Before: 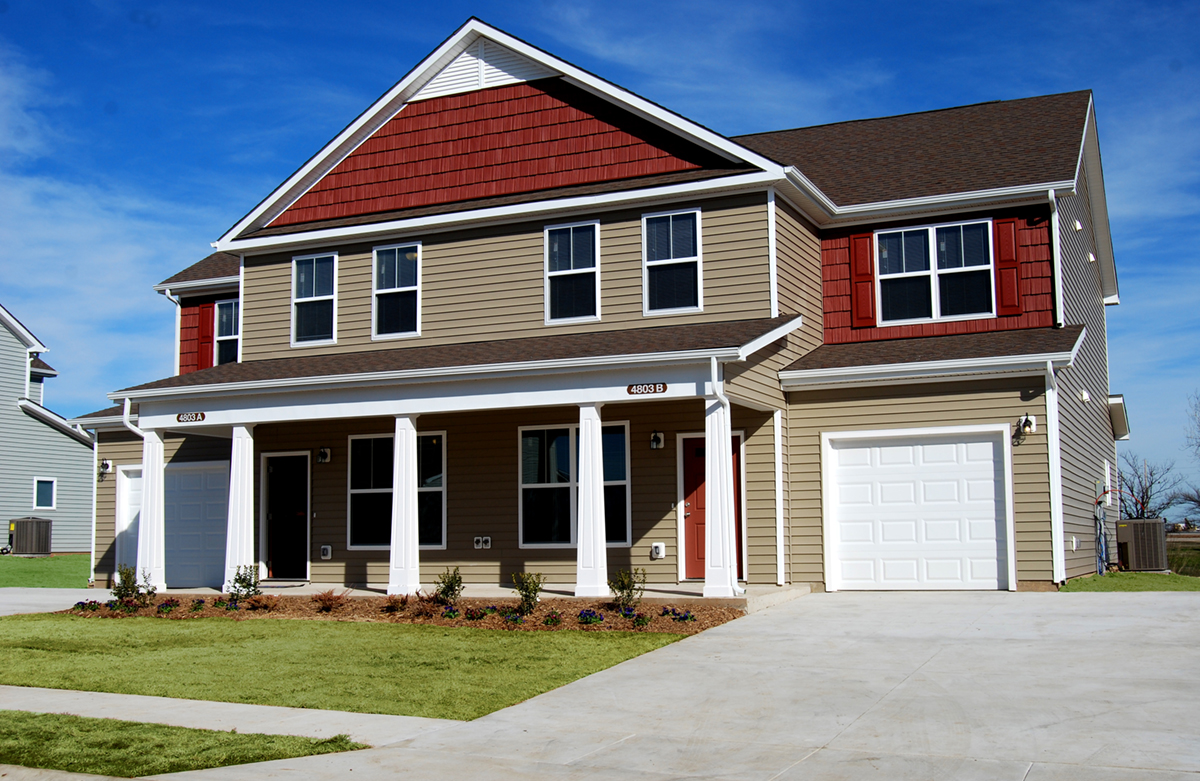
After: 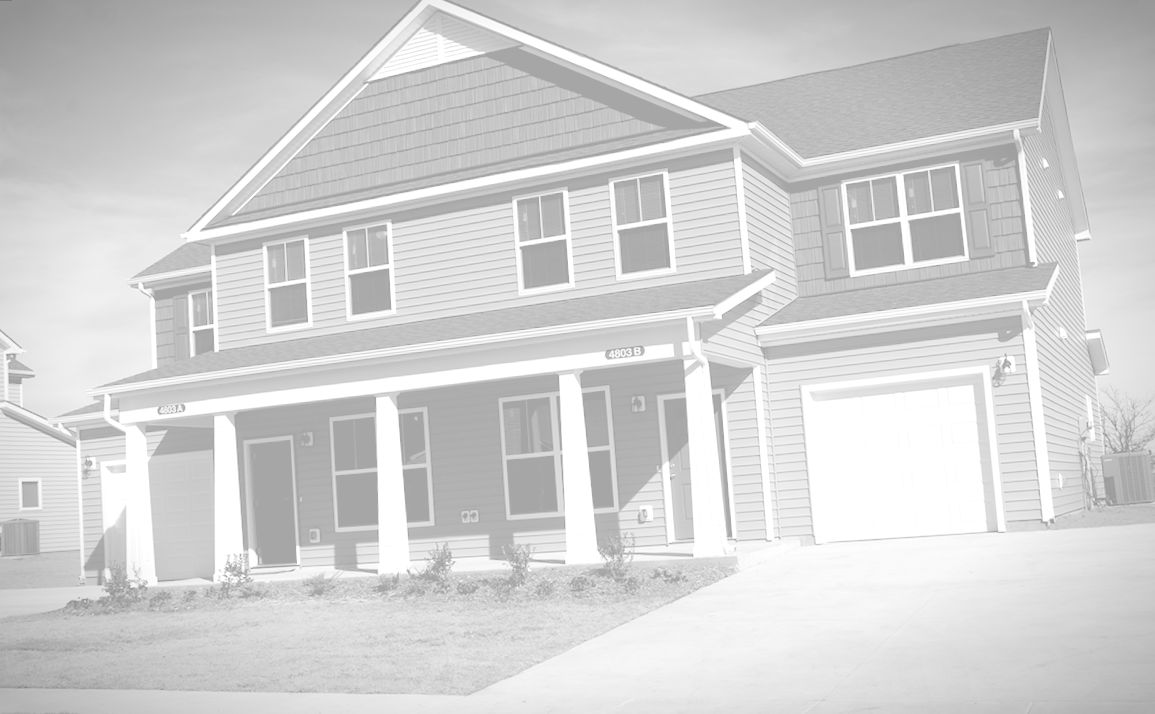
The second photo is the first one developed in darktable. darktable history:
colorize: hue 331.2°, saturation 75%, source mix 30.28%, lightness 70.52%, version 1
vignetting: fall-off start 87%, automatic ratio true
exposure: black level correction 0, exposure 0.7 EV, compensate exposure bias true, compensate highlight preservation false
rotate and perspective: rotation -3.52°, crop left 0.036, crop right 0.964, crop top 0.081, crop bottom 0.919
monochrome: on, module defaults
color correction: highlights a* 1.12, highlights b* 24.26, shadows a* 15.58, shadows b* 24.26
